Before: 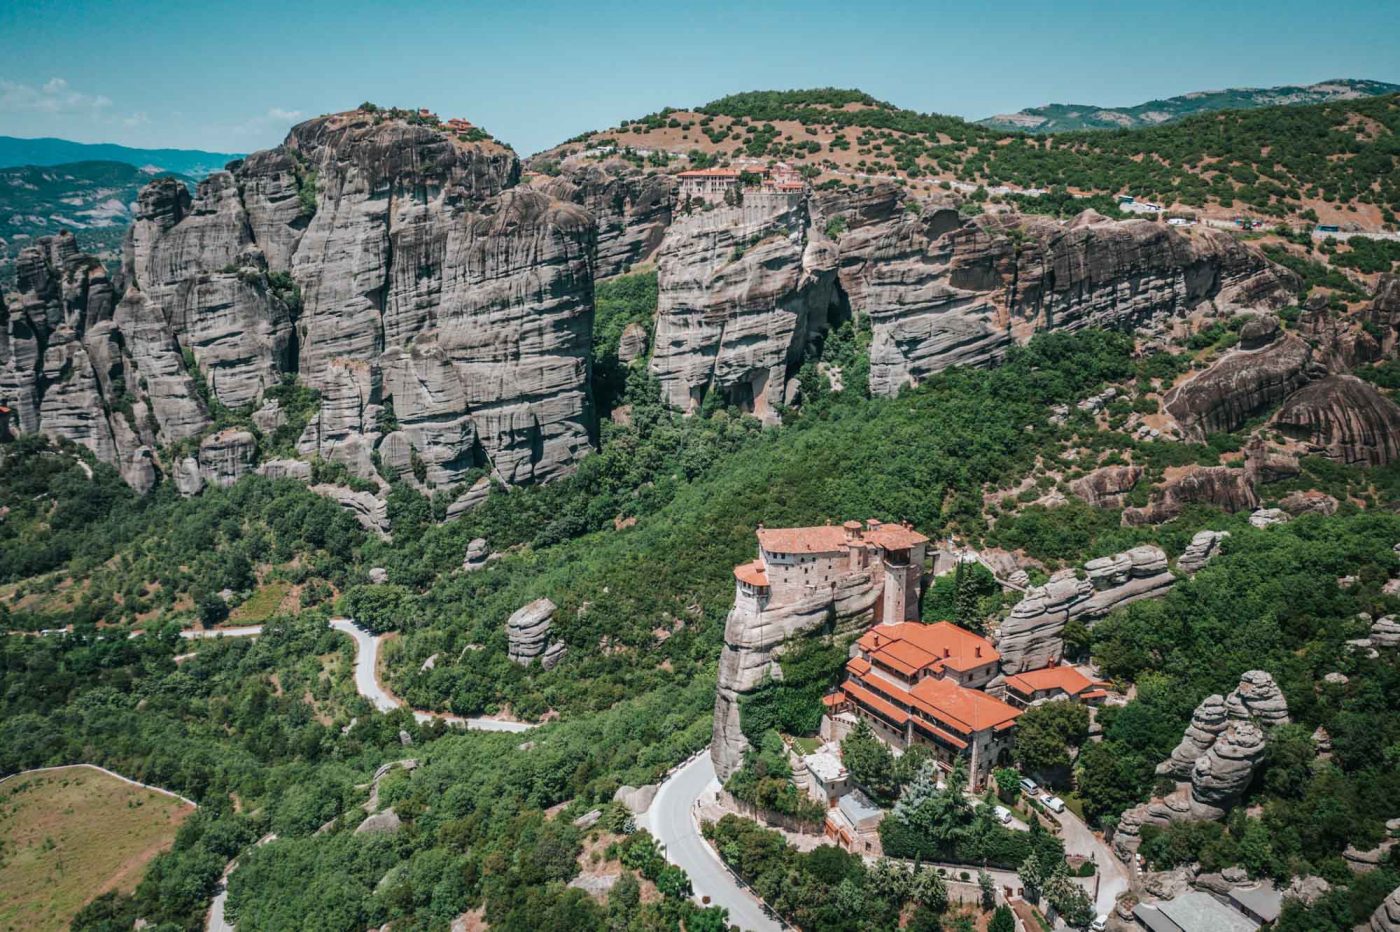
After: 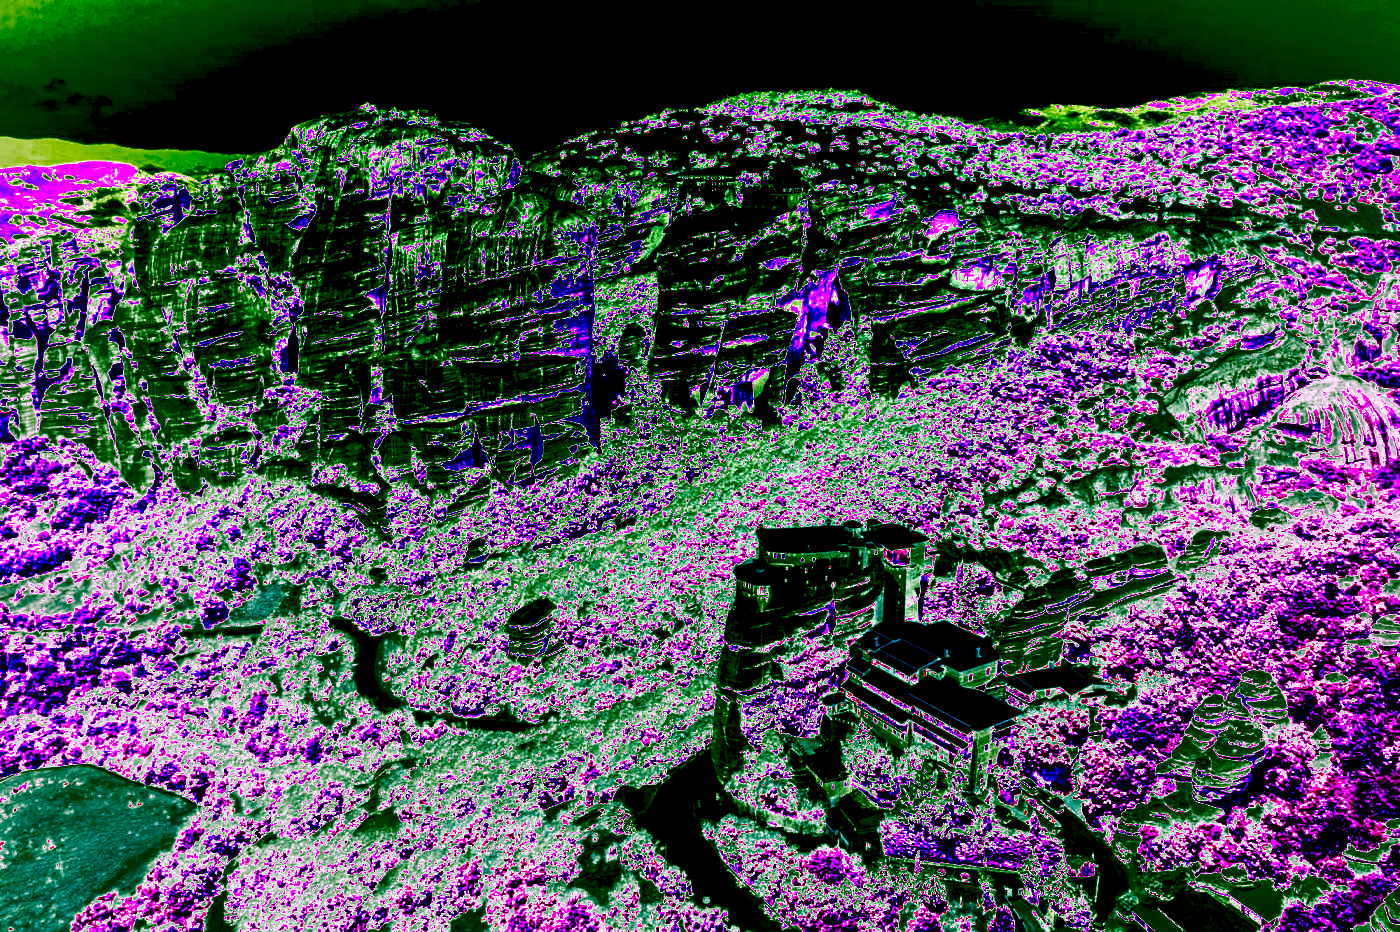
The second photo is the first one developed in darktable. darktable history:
color contrast: green-magenta contrast 0.8, blue-yellow contrast 1.1, unbound 0
velvia: on, module defaults
shadows and highlights: radius 264.75, soften with gaussian
white balance: red 8, blue 8
exposure: black level correction -0.062, exposure -0.05 EV, compensate highlight preservation false
